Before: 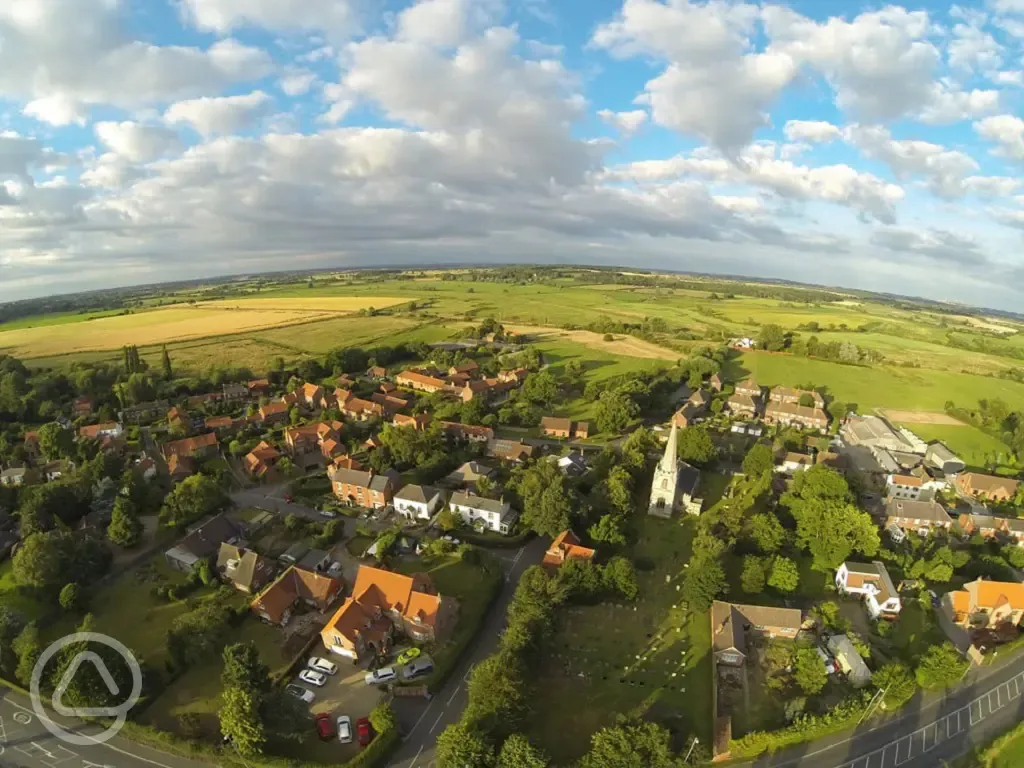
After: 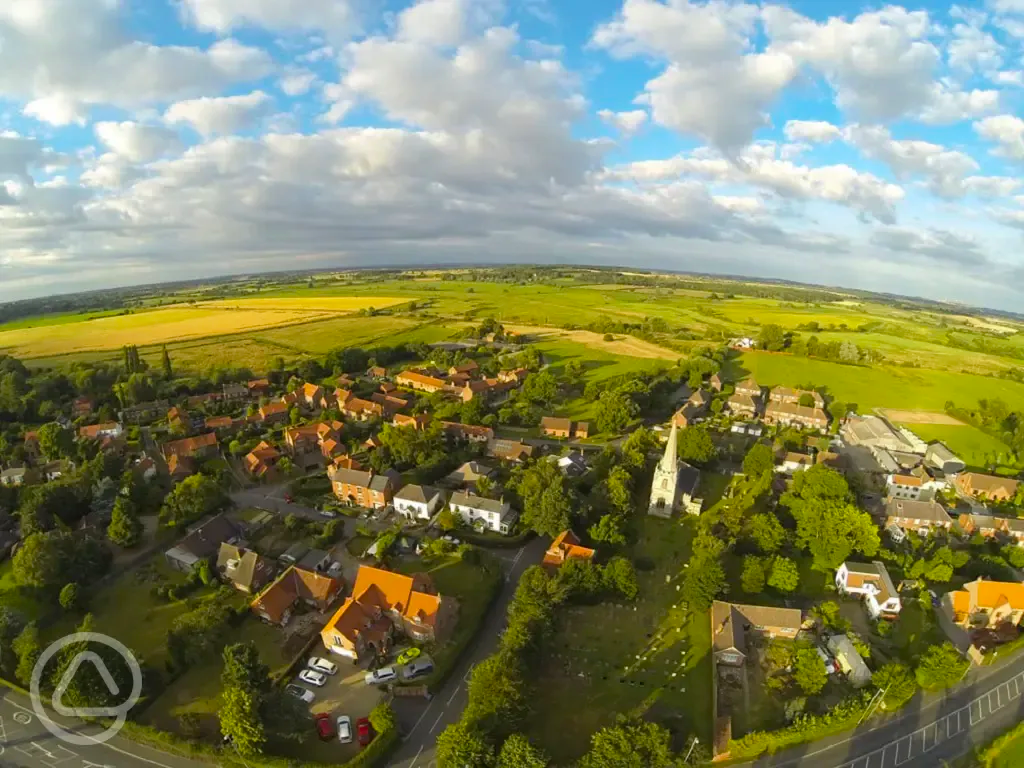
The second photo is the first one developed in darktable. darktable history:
color balance rgb: perceptual saturation grading › global saturation 25.655%
